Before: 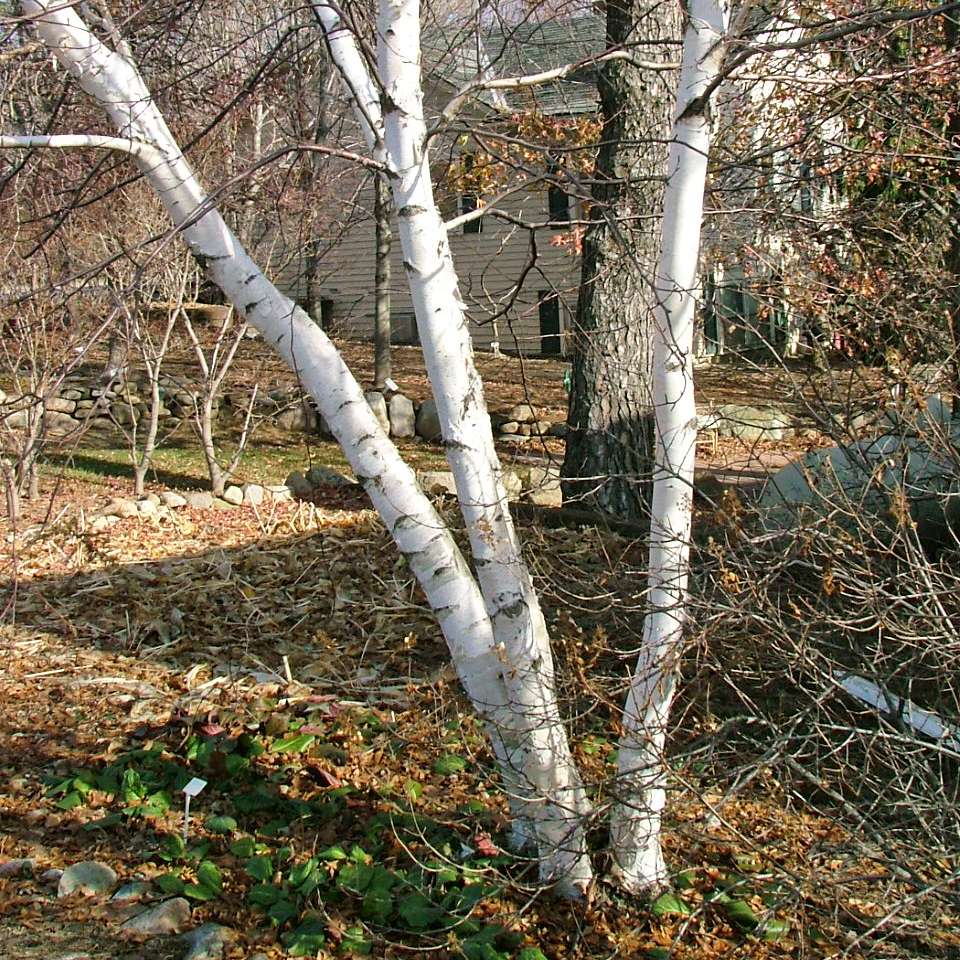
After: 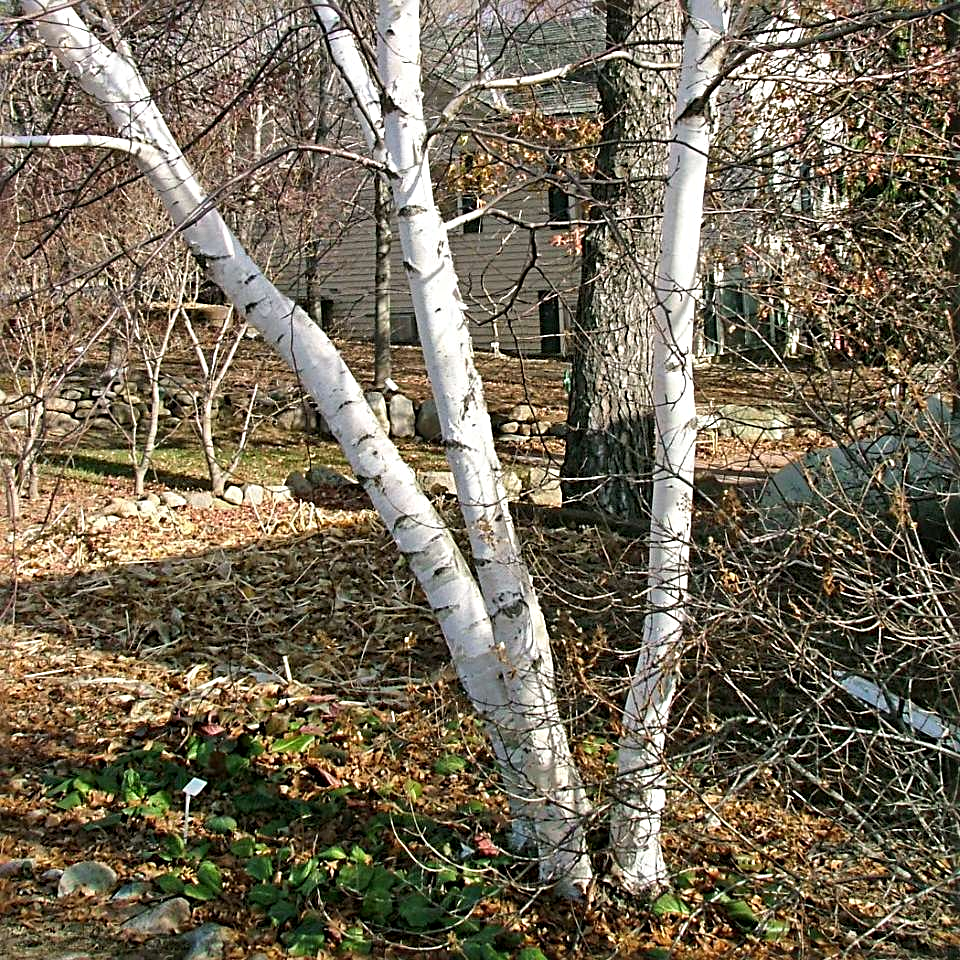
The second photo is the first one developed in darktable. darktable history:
sharpen: radius 3.955
